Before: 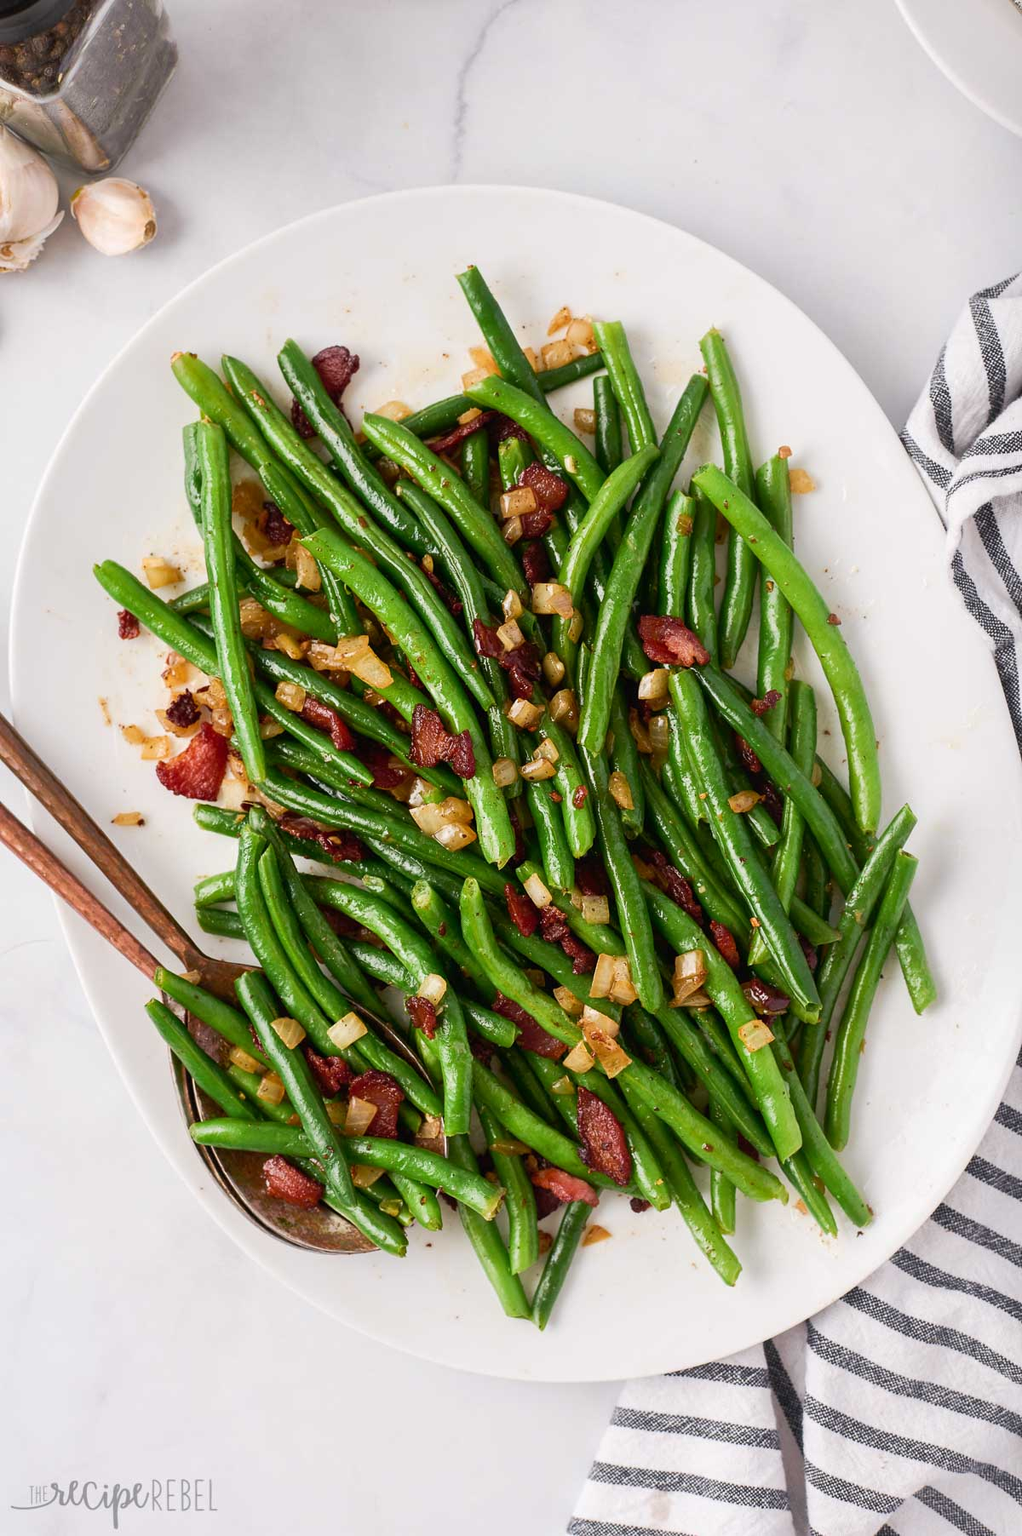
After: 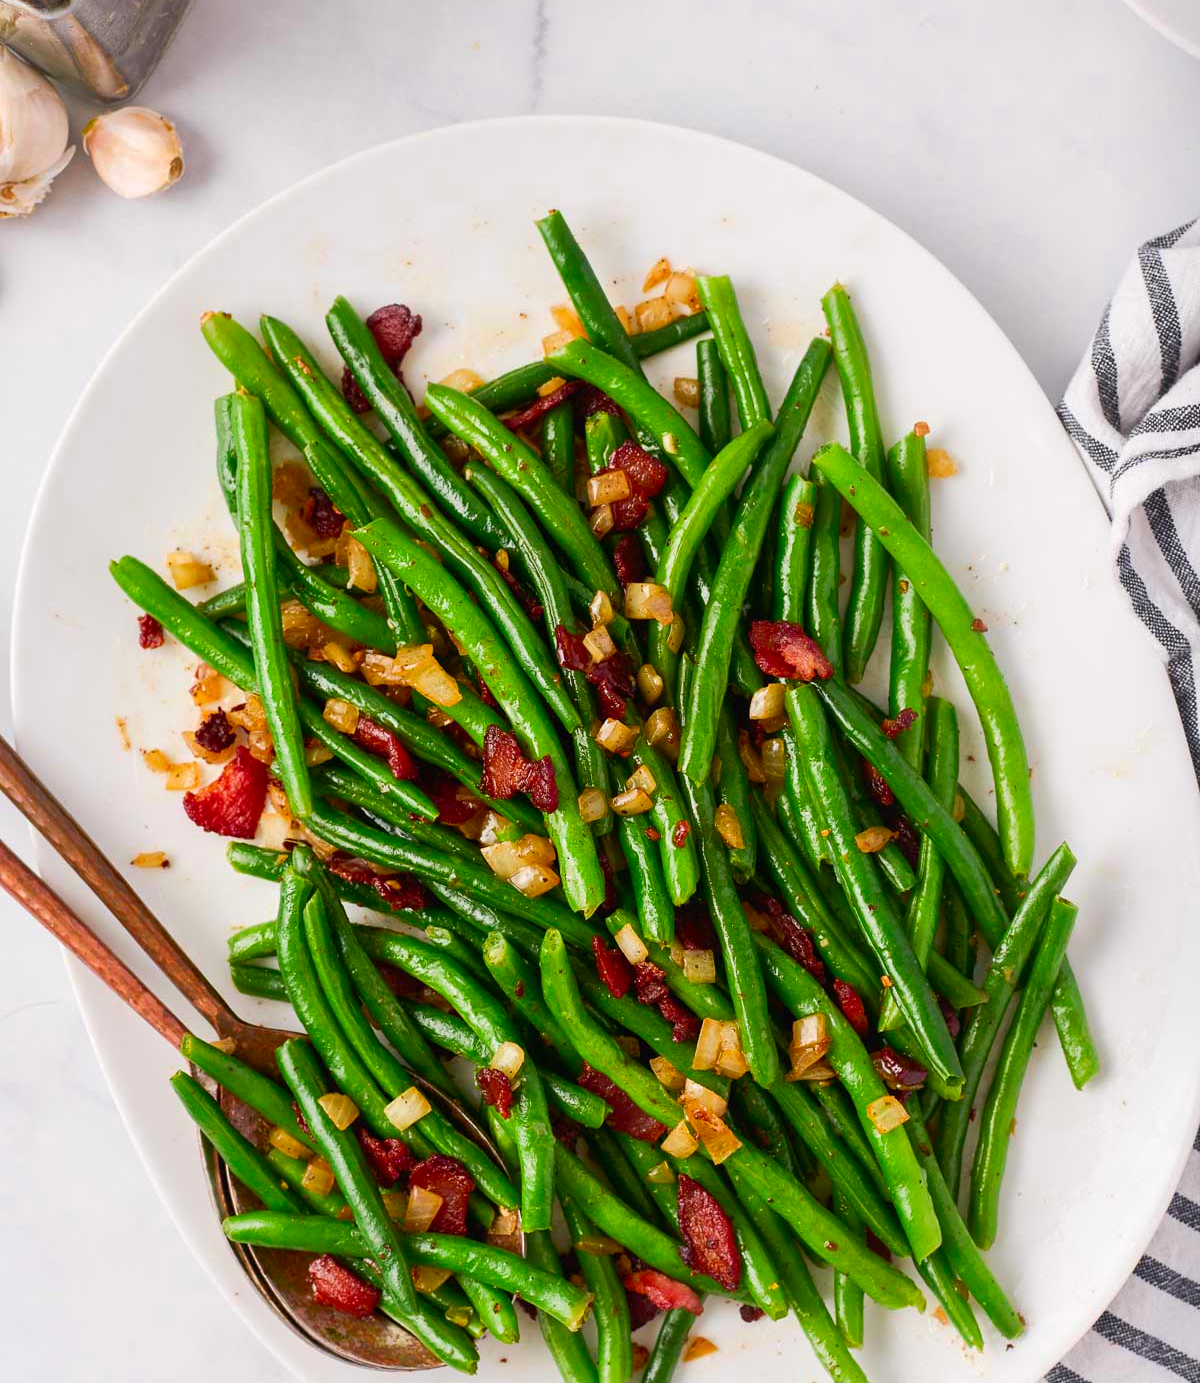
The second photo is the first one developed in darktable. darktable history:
crop: top 5.667%, bottom 17.637%
color correction: saturation 1.34
